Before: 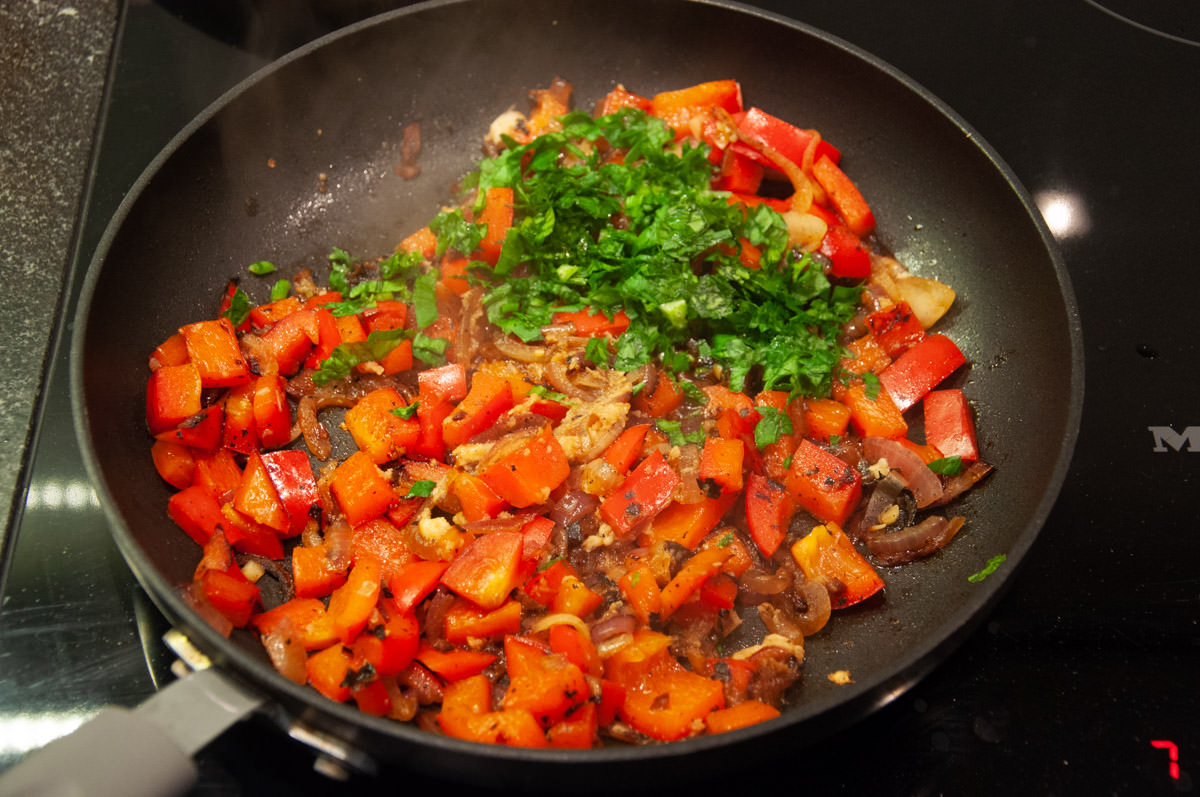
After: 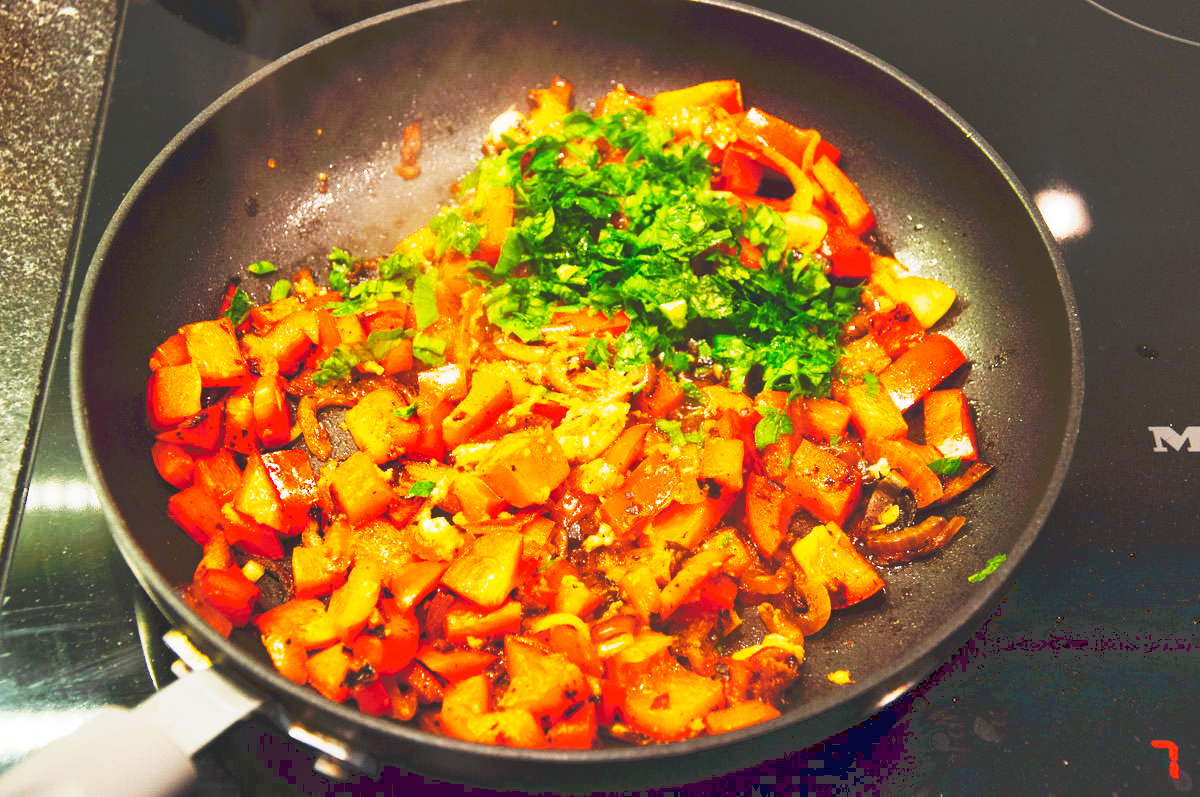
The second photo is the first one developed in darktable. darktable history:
tone curve: curves: ch0 [(0, 0) (0.003, 0.195) (0.011, 0.161) (0.025, 0.21) (0.044, 0.24) (0.069, 0.254) (0.1, 0.283) (0.136, 0.347) (0.177, 0.412) (0.224, 0.455) (0.277, 0.531) (0.335, 0.606) (0.399, 0.679) (0.468, 0.748) (0.543, 0.814) (0.623, 0.876) (0.709, 0.927) (0.801, 0.949) (0.898, 0.962) (1, 1)], preserve colors none
exposure: exposure -0.442 EV, compensate exposure bias true, compensate highlight preservation false
base curve: curves: ch0 [(0, 0) (0.028, 0.03) (0.121, 0.232) (0.46, 0.748) (0.859, 0.968) (1, 1)], preserve colors none
color balance rgb: perceptual saturation grading › global saturation 25.361%, saturation formula JzAzBz (2021)
tone equalizer: -8 EV -0.397 EV, -7 EV -0.358 EV, -6 EV -0.358 EV, -5 EV -0.213 EV, -3 EV 0.238 EV, -2 EV 0.339 EV, -1 EV 0.401 EV, +0 EV 0.446 EV, edges refinement/feathering 500, mask exposure compensation -1.57 EV, preserve details no
shadows and highlights: shadows 52.2, highlights -28.54, soften with gaussian
